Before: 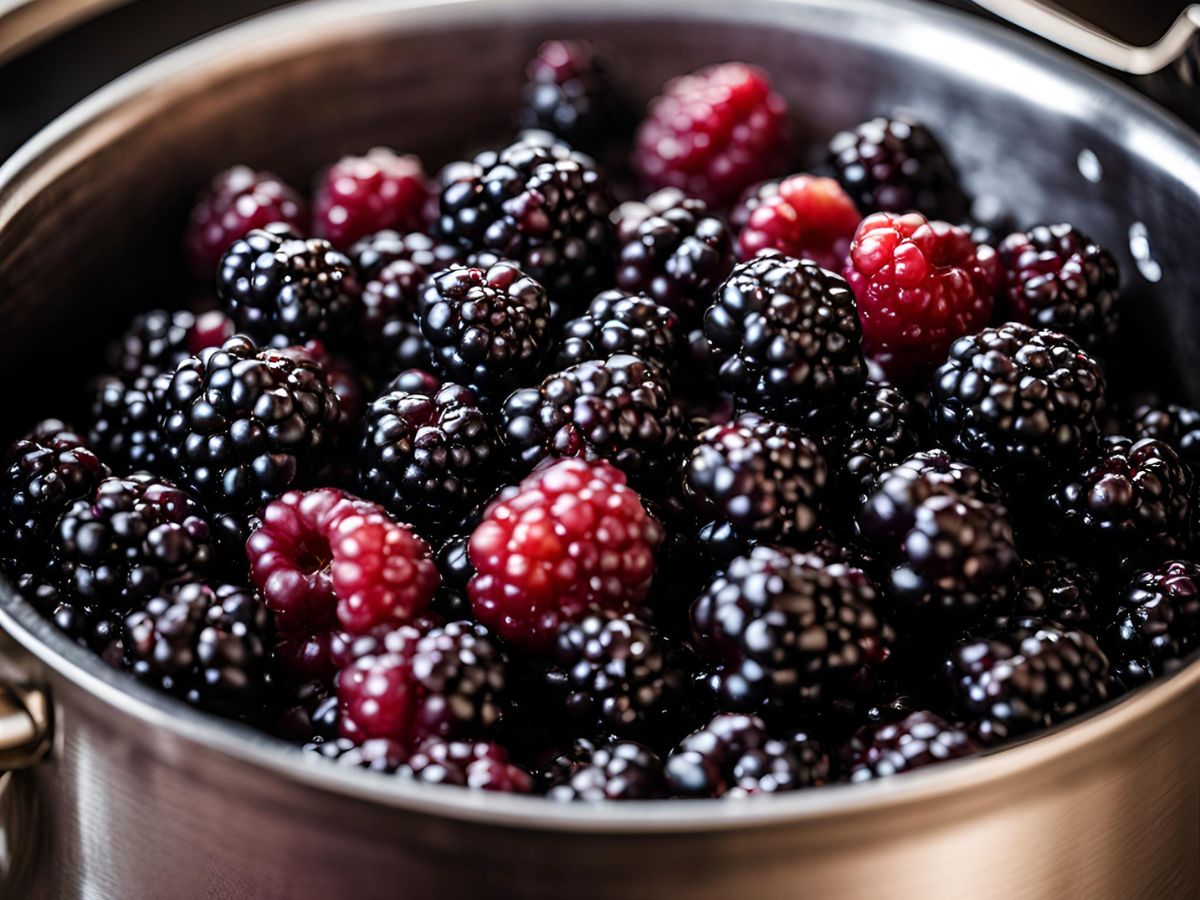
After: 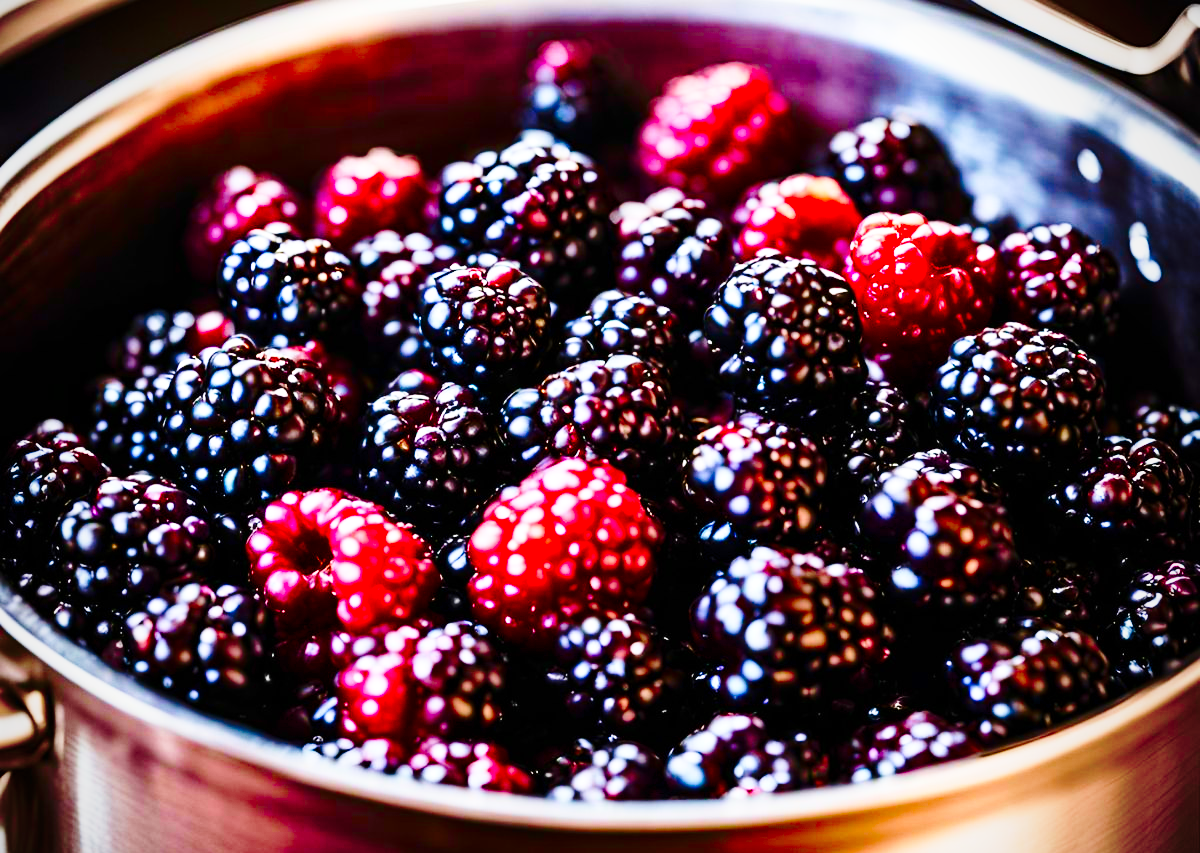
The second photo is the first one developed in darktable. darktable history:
velvia: on, module defaults
vignetting: brightness -0.334, center (-0.009, 0)
base curve: curves: ch0 [(0, 0) (0.032, 0.037) (0.105, 0.228) (0.435, 0.76) (0.856, 0.983) (1, 1)], preserve colors none
color correction: highlights b* 0.041, saturation 1.35
color balance rgb: linear chroma grading › global chroma 15.35%, perceptual saturation grading › global saturation 20%, perceptual saturation grading › highlights -49.275%, perceptual saturation grading › shadows 25.164%, global vibrance 11.184%
crop and rotate: top 0.012%, bottom 5.144%
contrast brightness saturation: contrast 0.181, saturation 0.299
